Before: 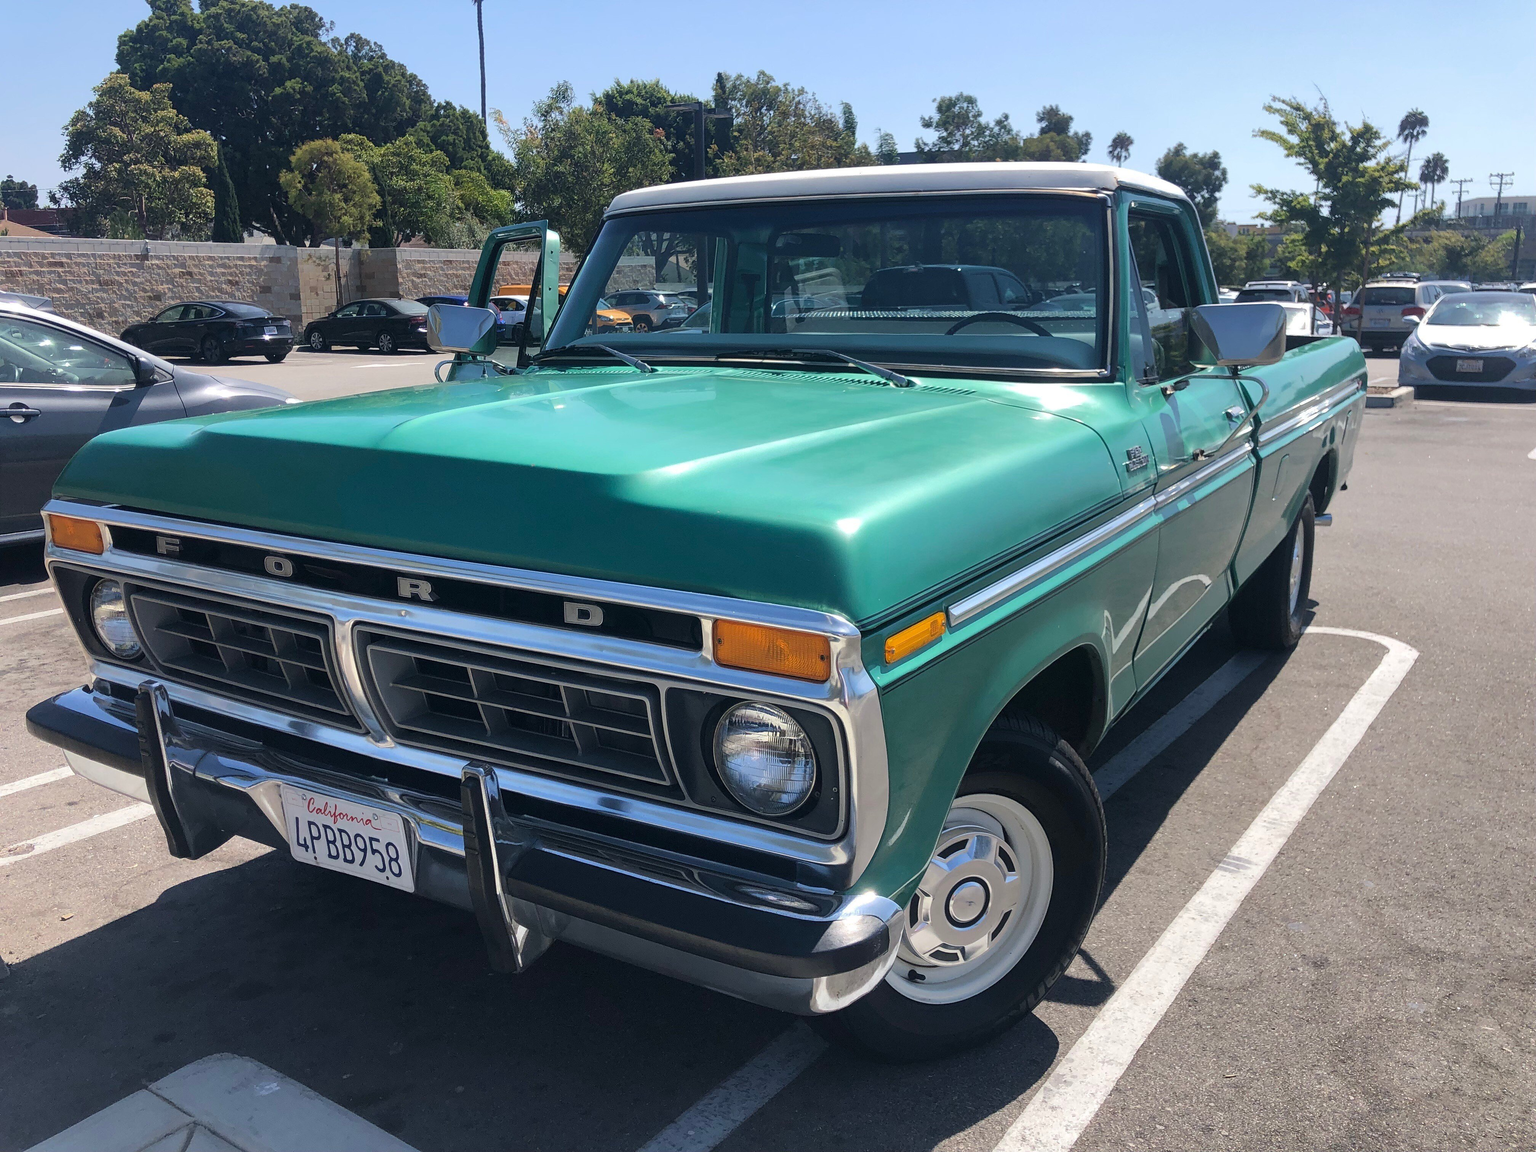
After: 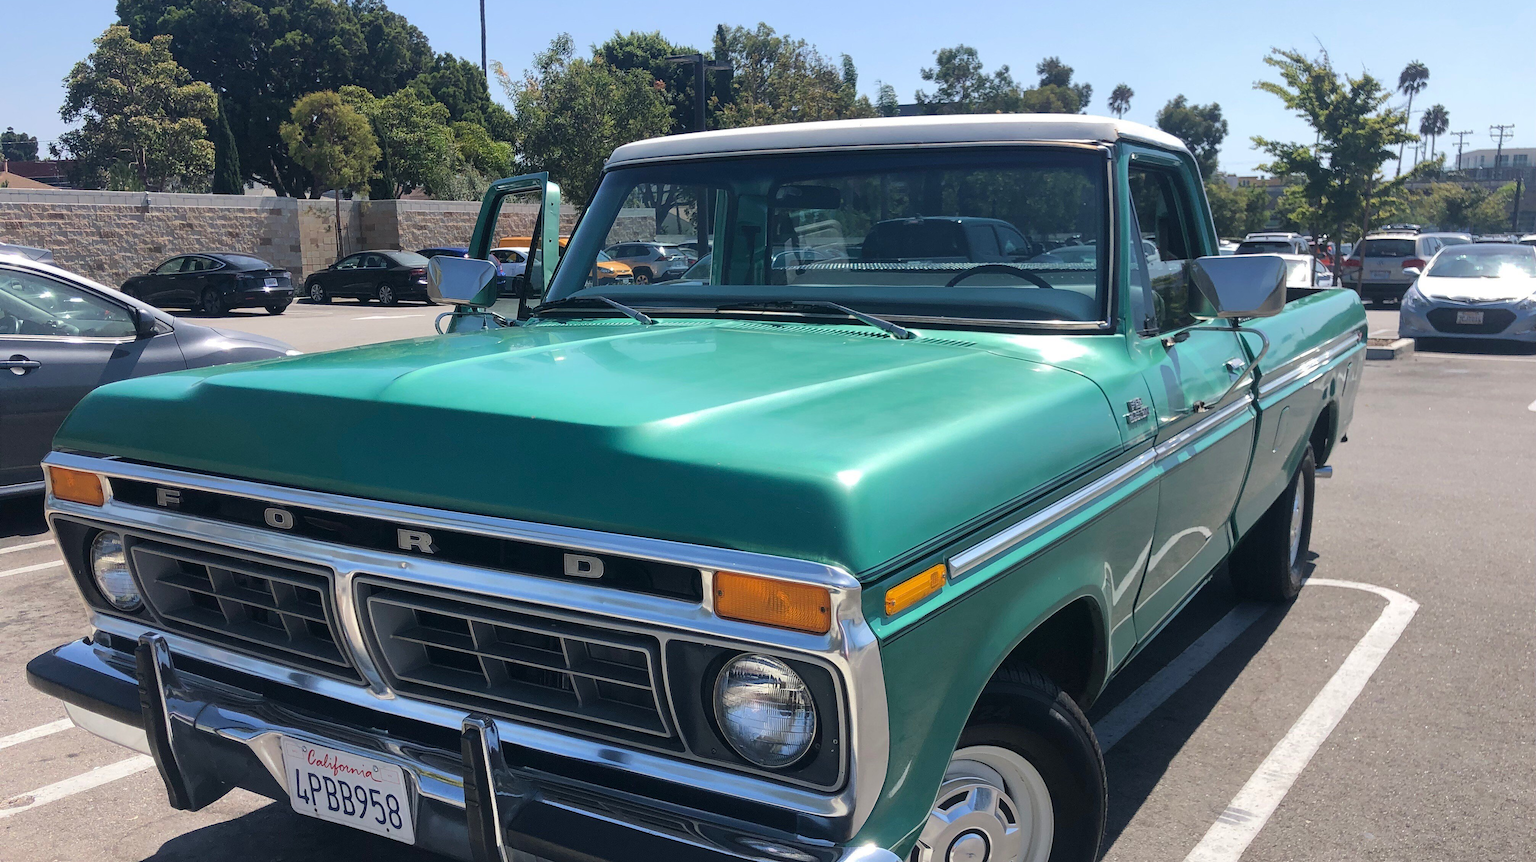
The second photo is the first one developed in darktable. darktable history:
crop: top 4.204%, bottom 20.949%
